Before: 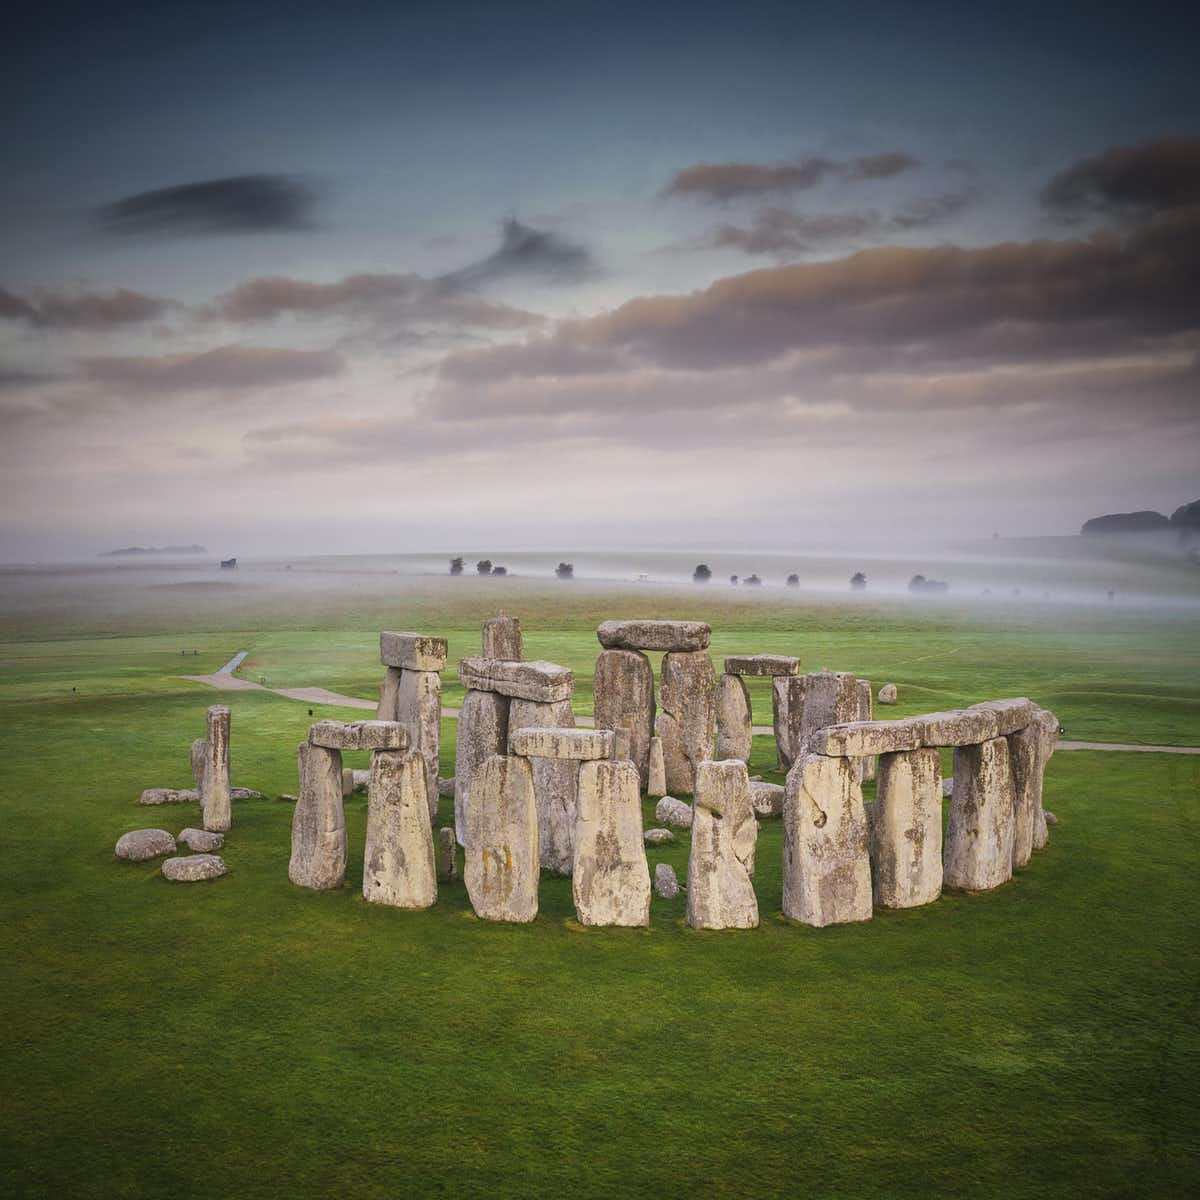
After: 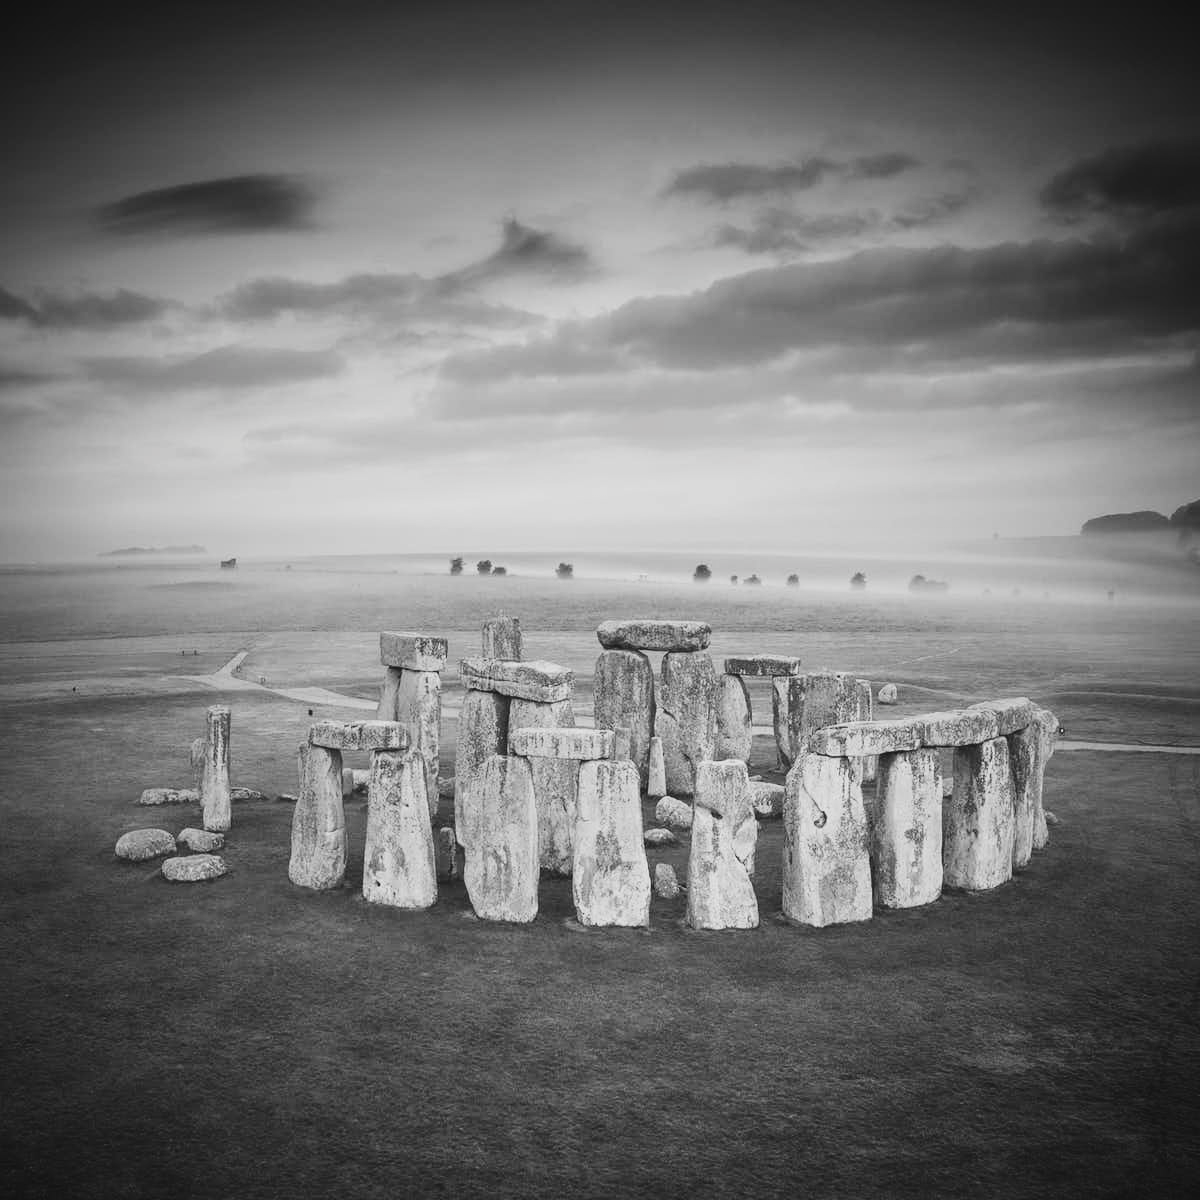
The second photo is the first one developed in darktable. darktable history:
filmic rgb: black relative exposure -5.01 EV, white relative exposure 3.5 EV, hardness 3.18, contrast 1.512, highlights saturation mix -49.89%, preserve chrominance no, color science v5 (2021)
exposure: black level correction -0.039, exposure 0.062 EV, compensate highlight preservation false
vignetting: fall-off radius 59.82%, automatic ratio true
